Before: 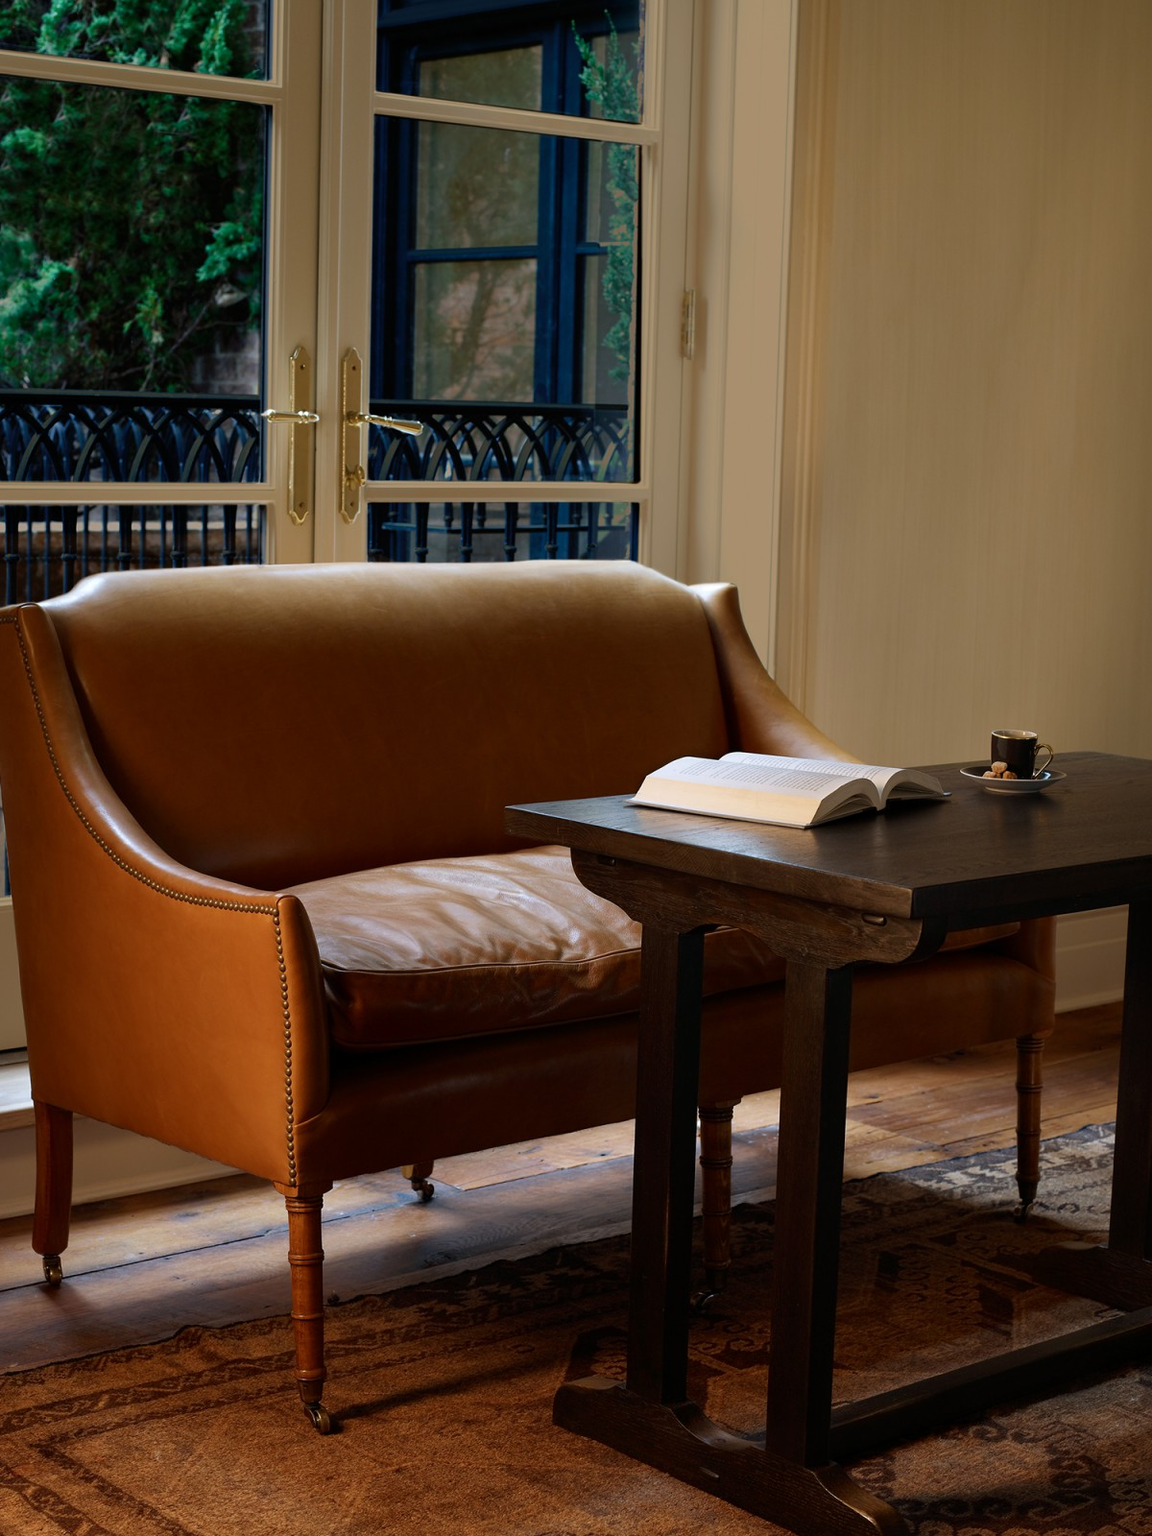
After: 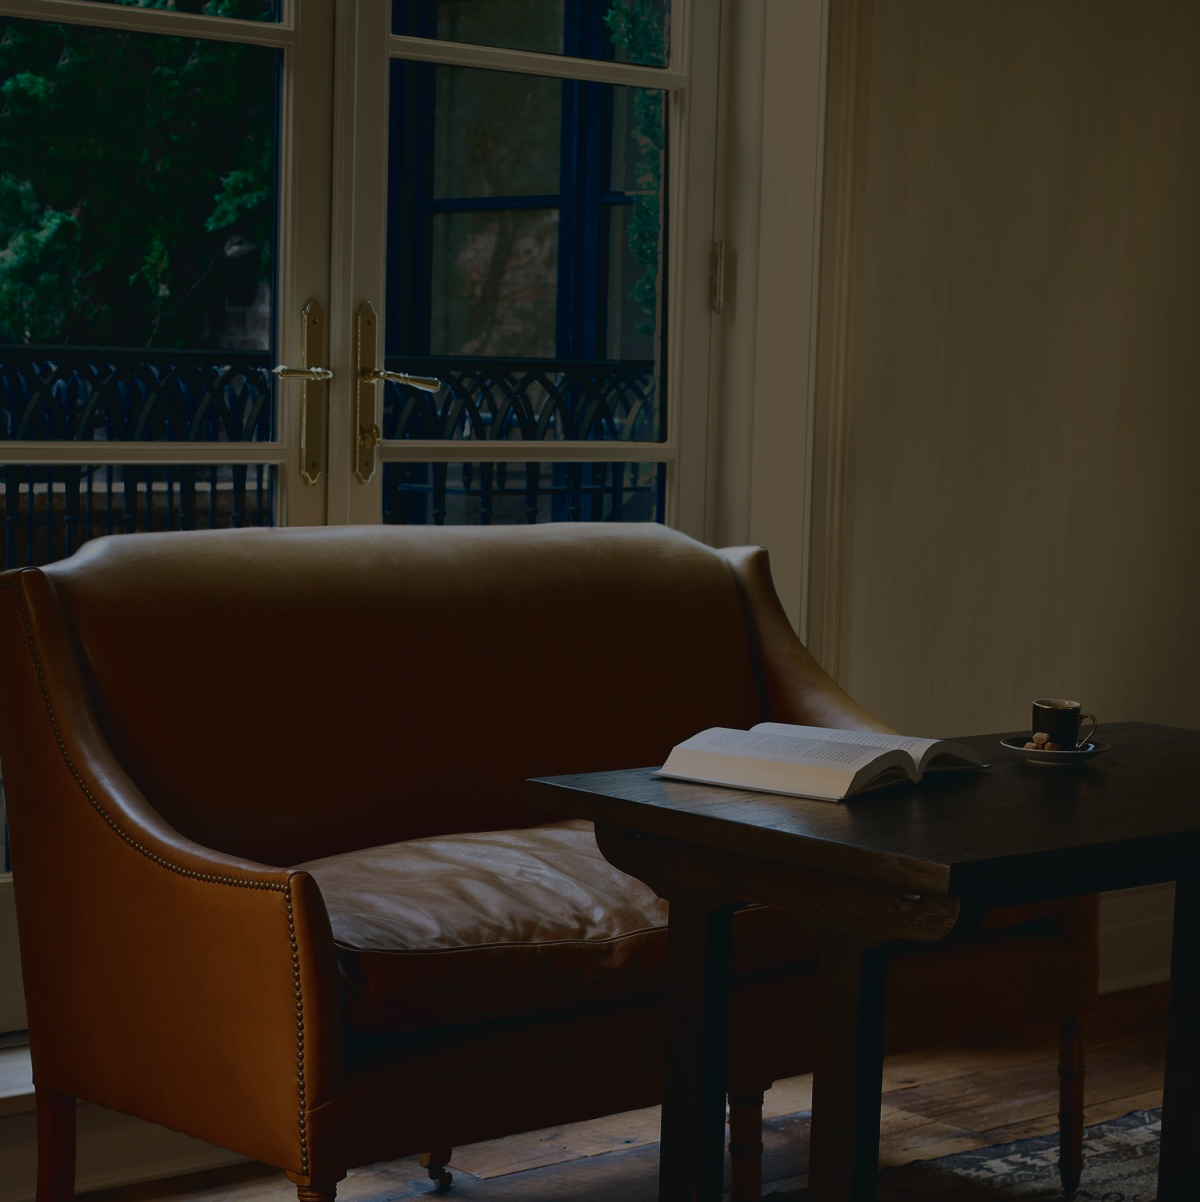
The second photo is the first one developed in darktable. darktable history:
crop: top 3.823%, bottom 21.046%
exposure: exposure -0.066 EV, compensate highlight preservation false
tone curve: curves: ch0 [(0, 0) (0.003, 0.04) (0.011, 0.04) (0.025, 0.043) (0.044, 0.049) (0.069, 0.066) (0.1, 0.095) (0.136, 0.121) (0.177, 0.154) (0.224, 0.211) (0.277, 0.281) (0.335, 0.358) (0.399, 0.452) (0.468, 0.54) (0.543, 0.628) (0.623, 0.721) (0.709, 0.801) (0.801, 0.883) (0.898, 0.948) (1, 1)]
color balance rgb: power › luminance -7.531%, power › chroma 1.126%, power › hue 217.02°, global offset › luminance 0.468%, global offset › hue 170.49°, perceptual saturation grading › global saturation 19.346%, perceptual brilliance grading › global brilliance -47.773%
